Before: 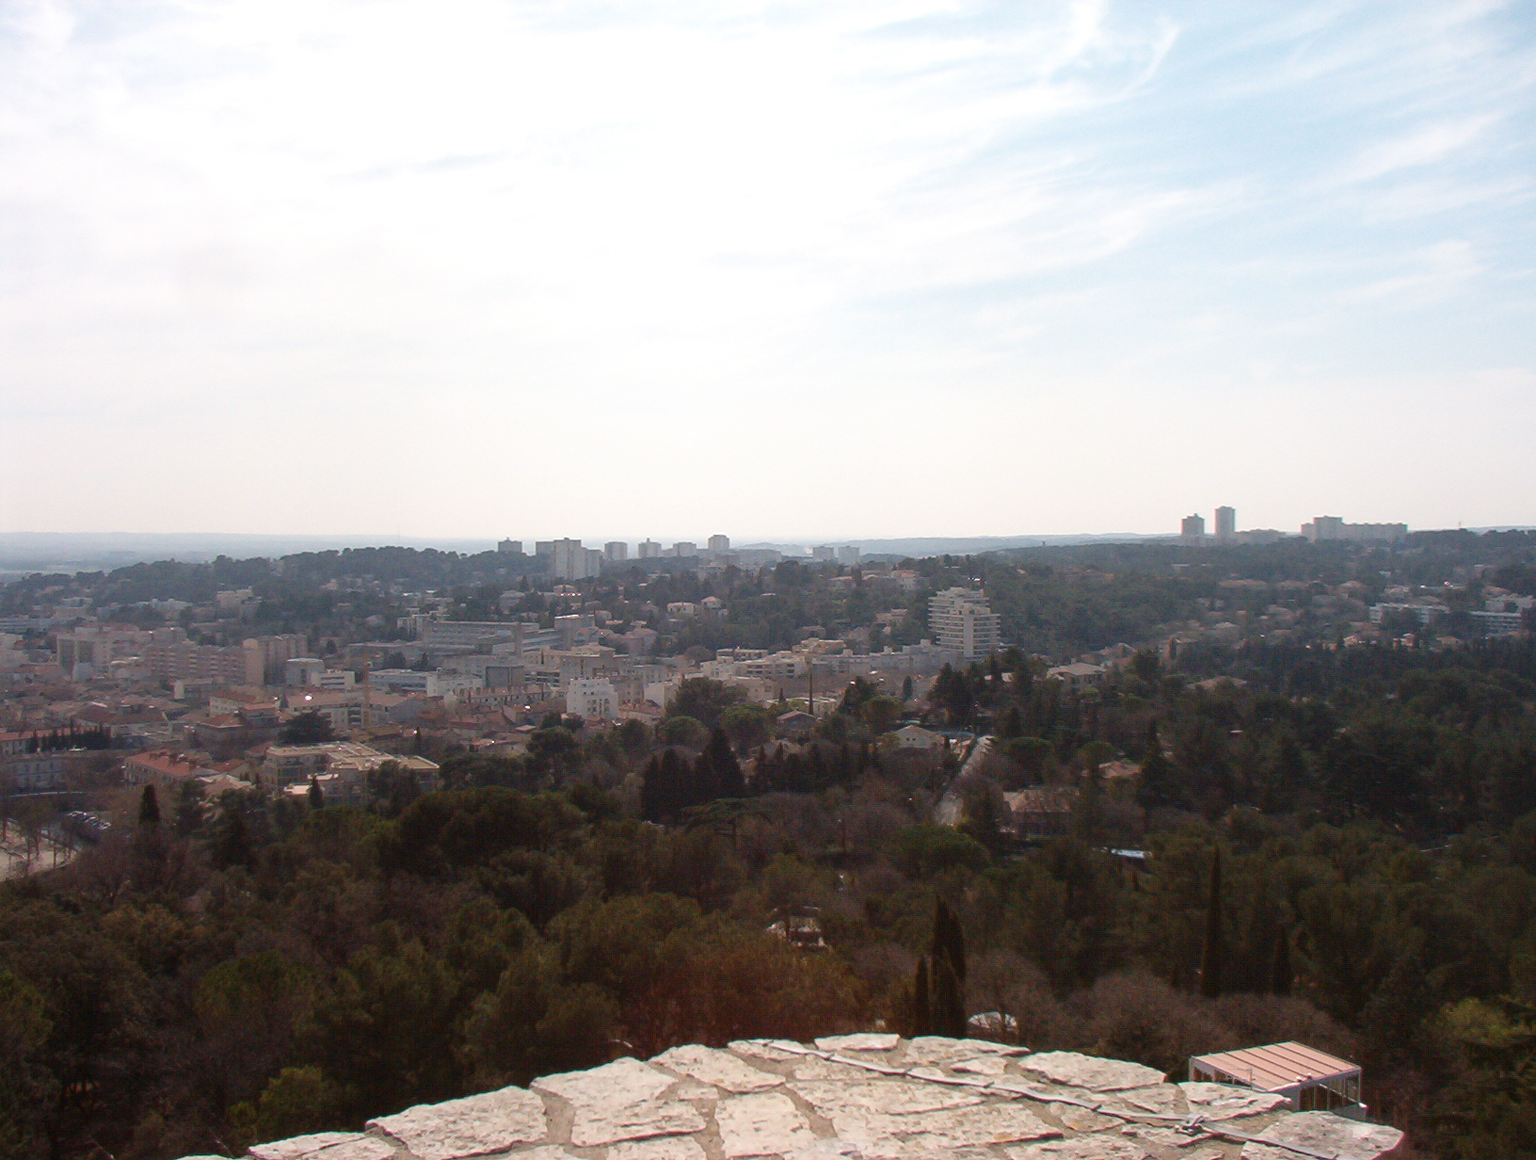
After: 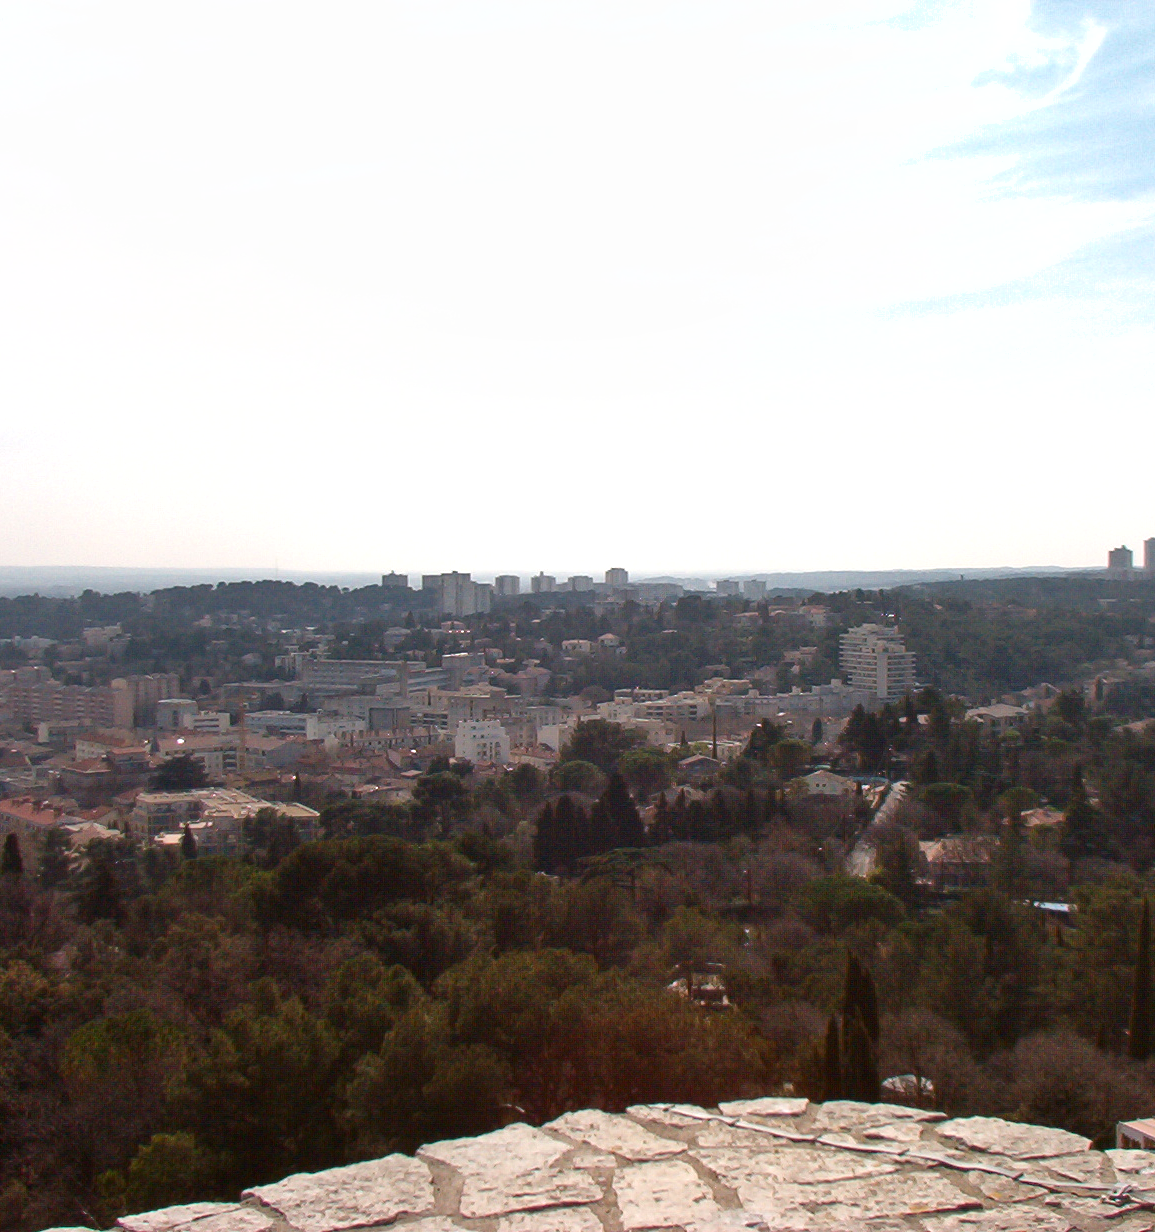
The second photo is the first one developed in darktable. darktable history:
exposure: exposure 0.2 EV, compensate highlight preservation false
crop and rotate: left 9.061%, right 20.142%
contrast brightness saturation: brightness -0.09
shadows and highlights: soften with gaussian
